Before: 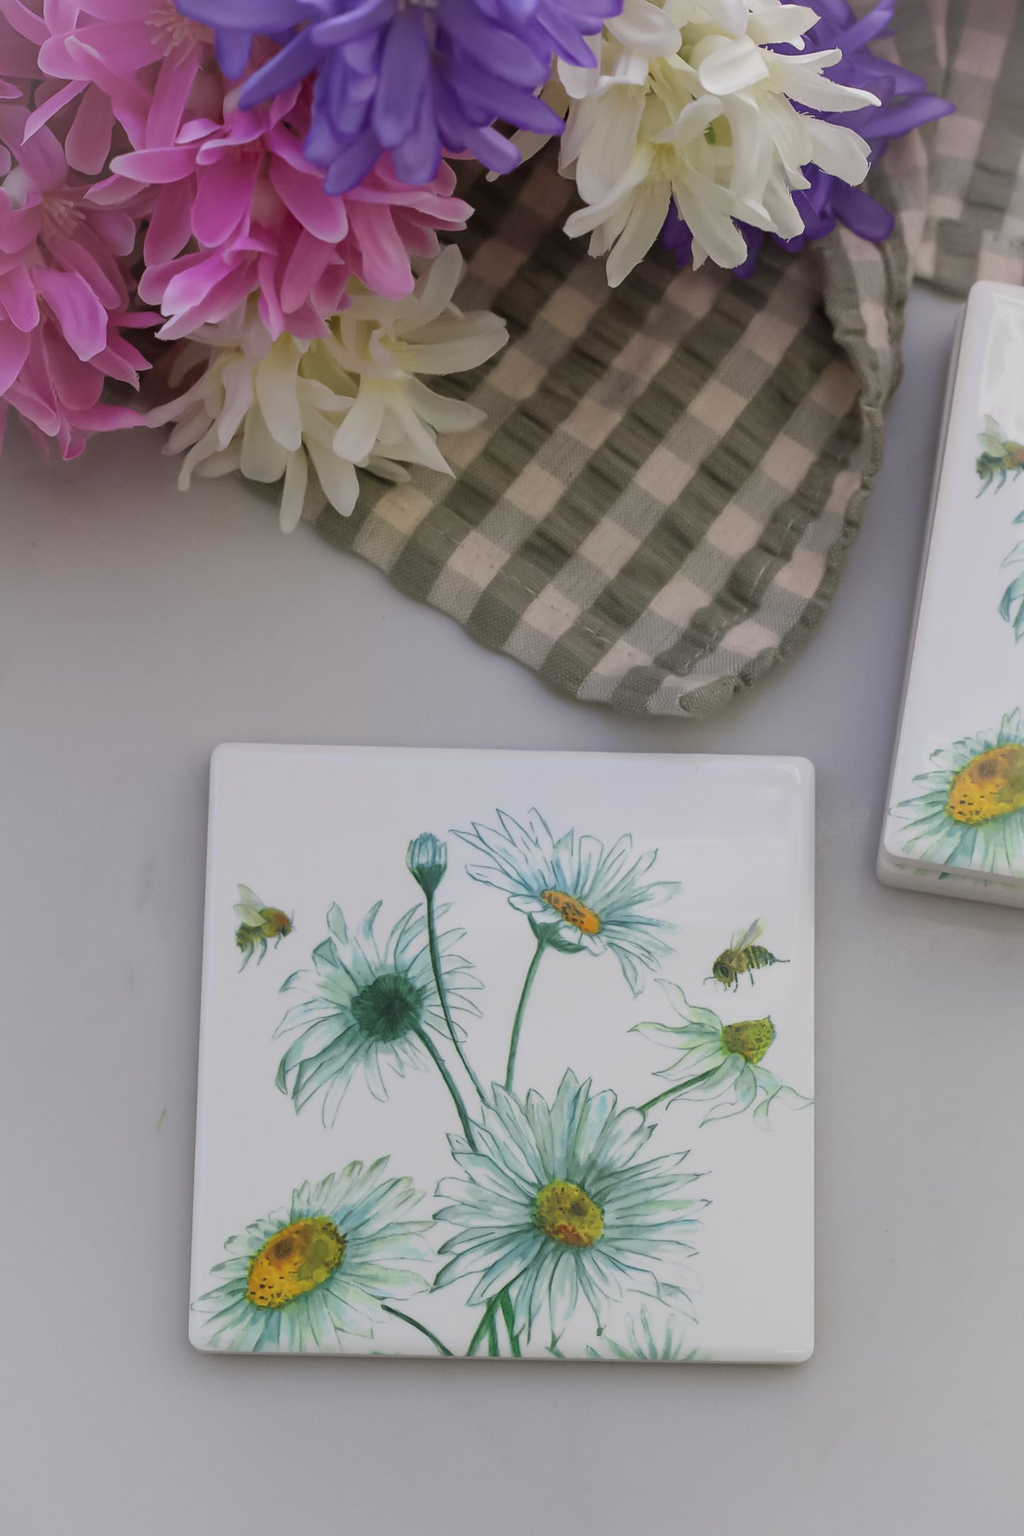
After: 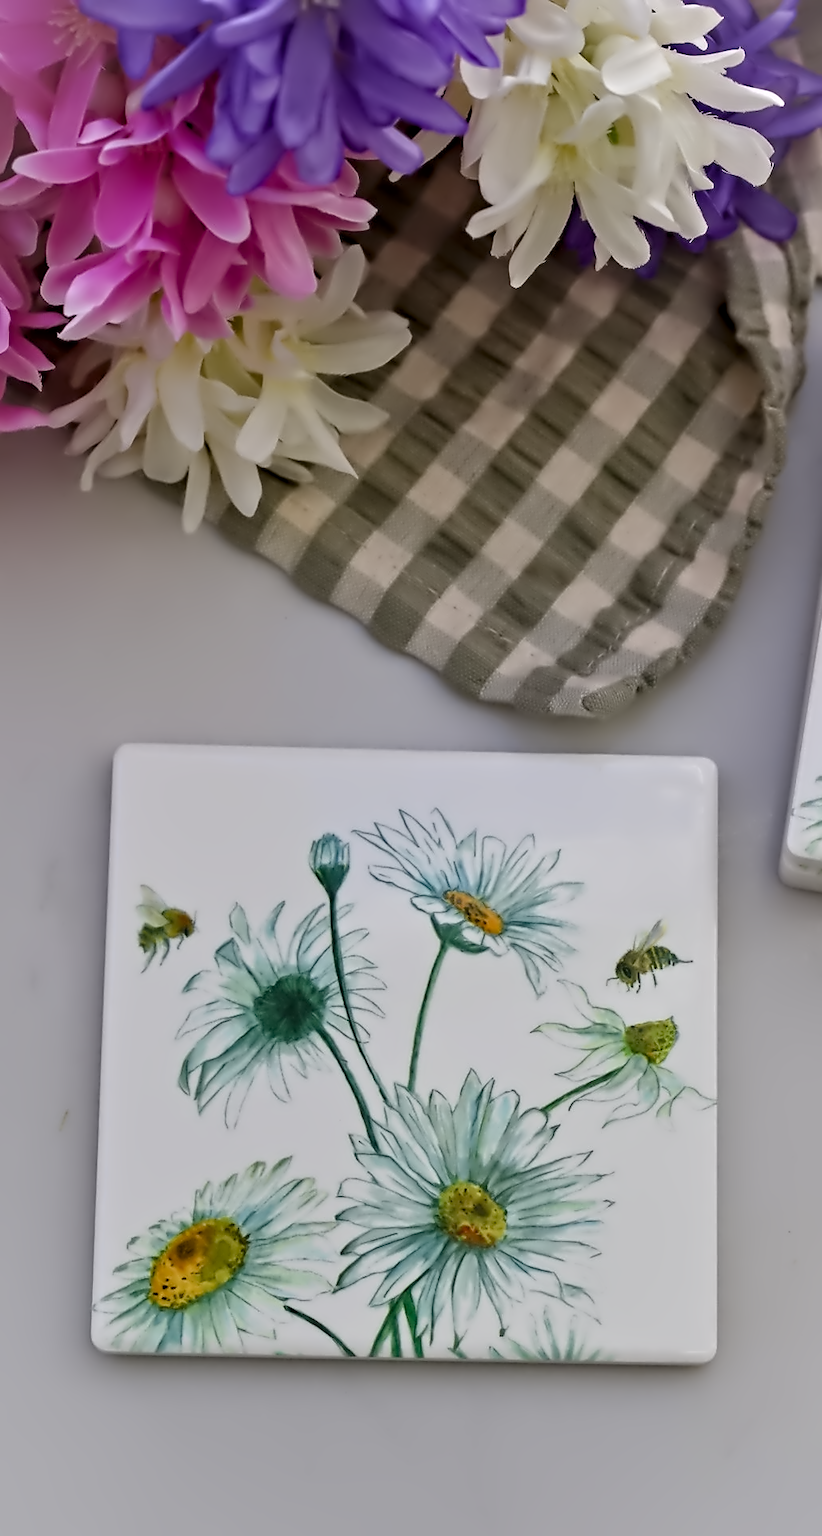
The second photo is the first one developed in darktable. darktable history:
contrast equalizer: octaves 7, y [[0.5, 0.542, 0.583, 0.625, 0.667, 0.708], [0.5 ×6], [0.5 ×6], [0, 0.033, 0.067, 0.1, 0.133, 0.167], [0, 0.05, 0.1, 0.15, 0.2, 0.25]]
color balance rgb: perceptual saturation grading › global saturation 20%, perceptual saturation grading › highlights -25.837%, perceptual saturation grading › shadows 25.14%, global vibrance 2.346%
crop and rotate: left 9.606%, right 10.149%
